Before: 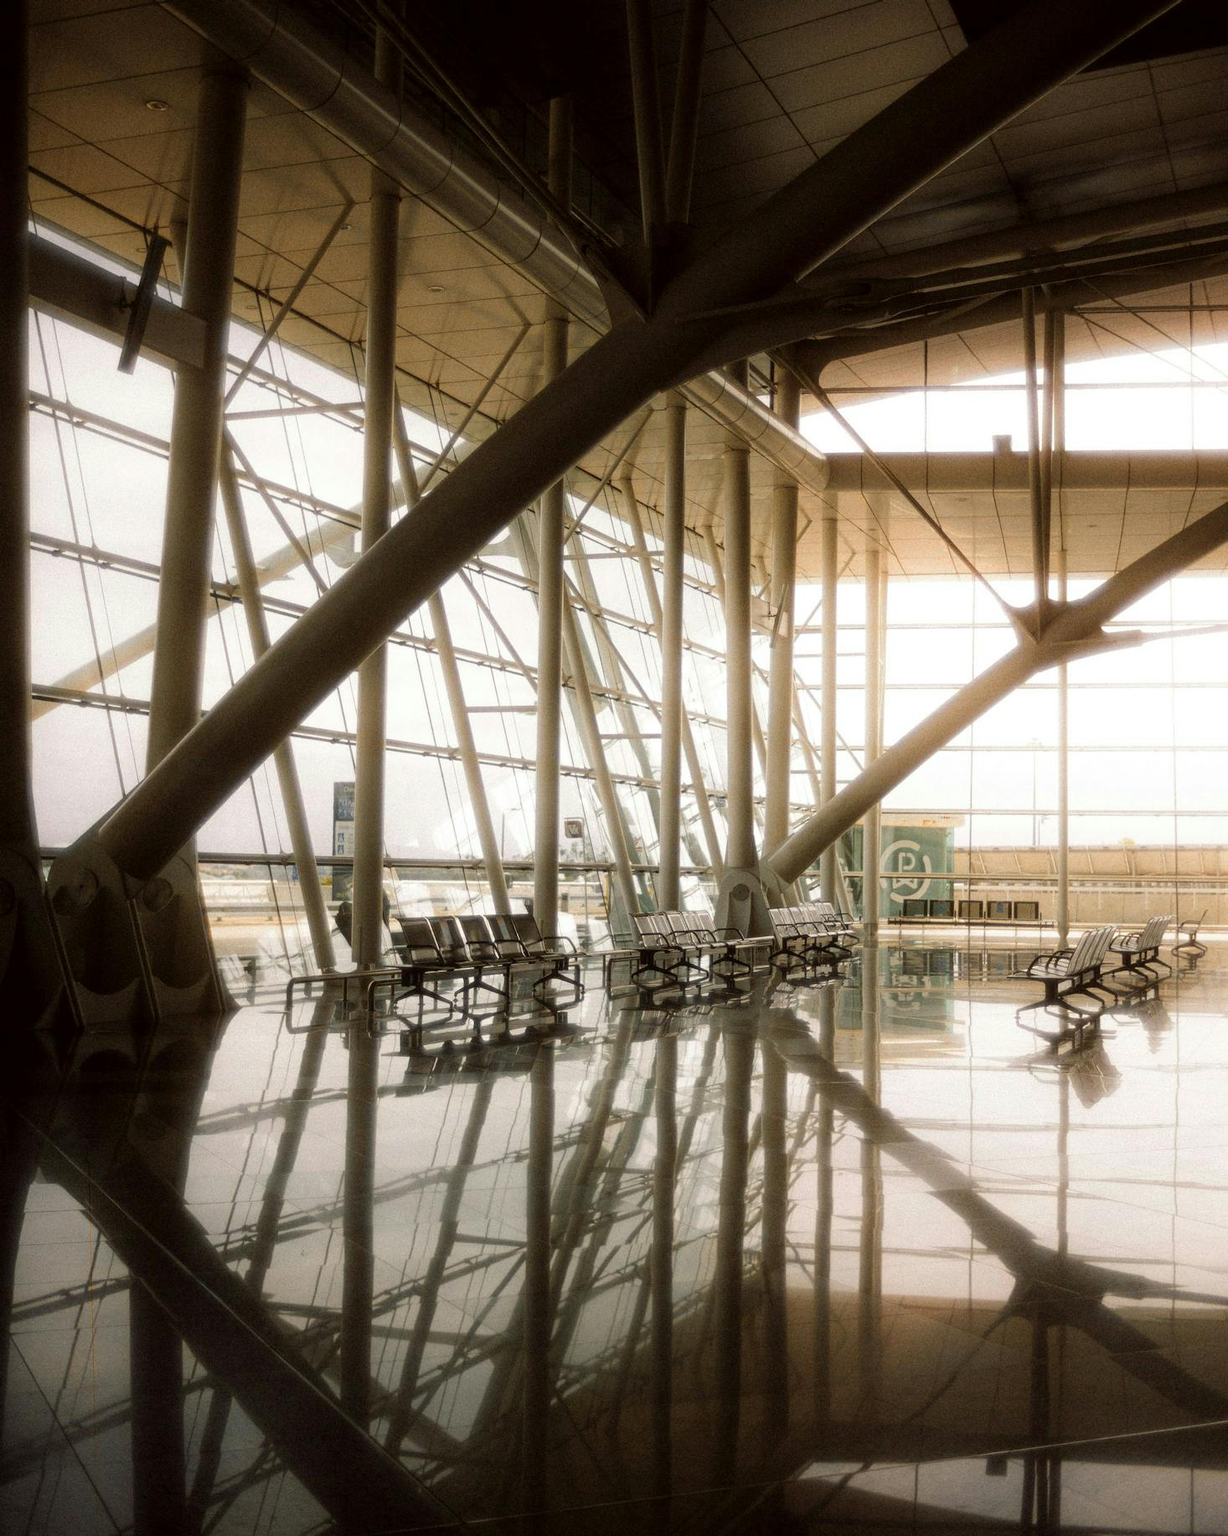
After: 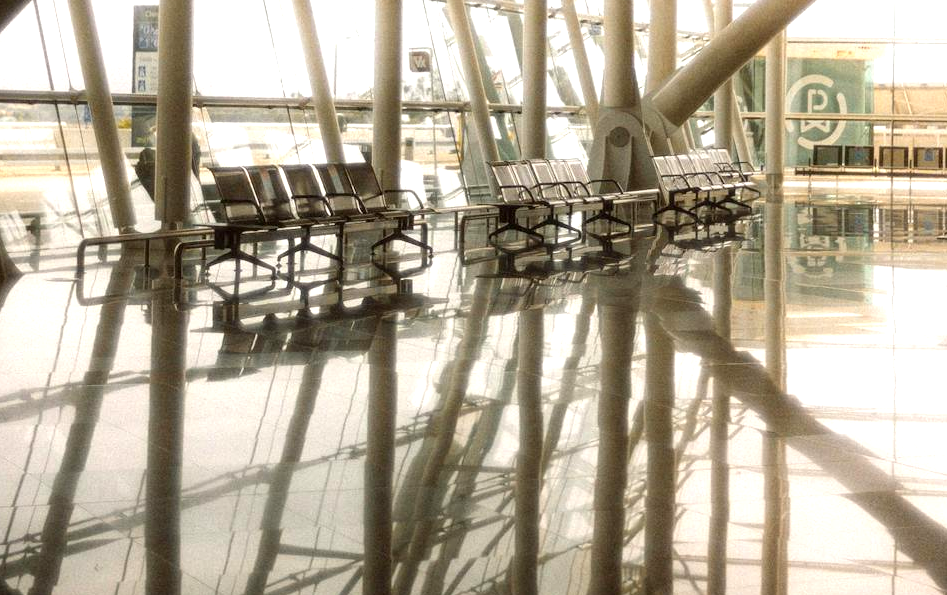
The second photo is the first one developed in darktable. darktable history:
exposure: exposure 0.602 EV, compensate exposure bias true, compensate highlight preservation false
crop: left 18.112%, top 50.643%, right 17.256%, bottom 16.891%
